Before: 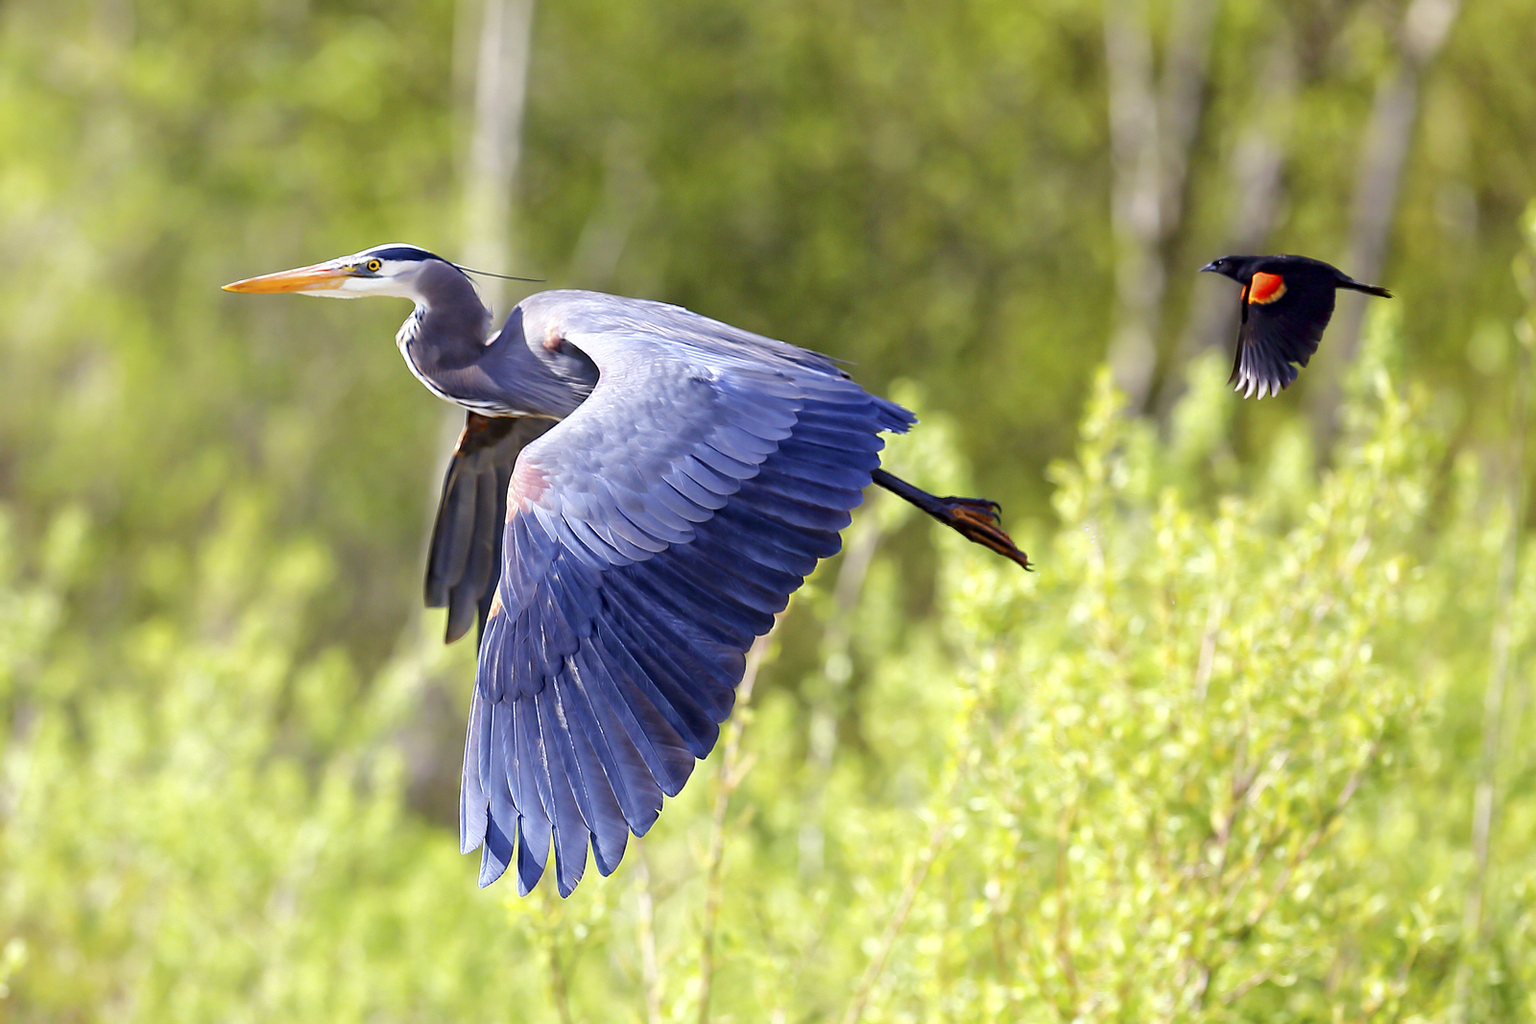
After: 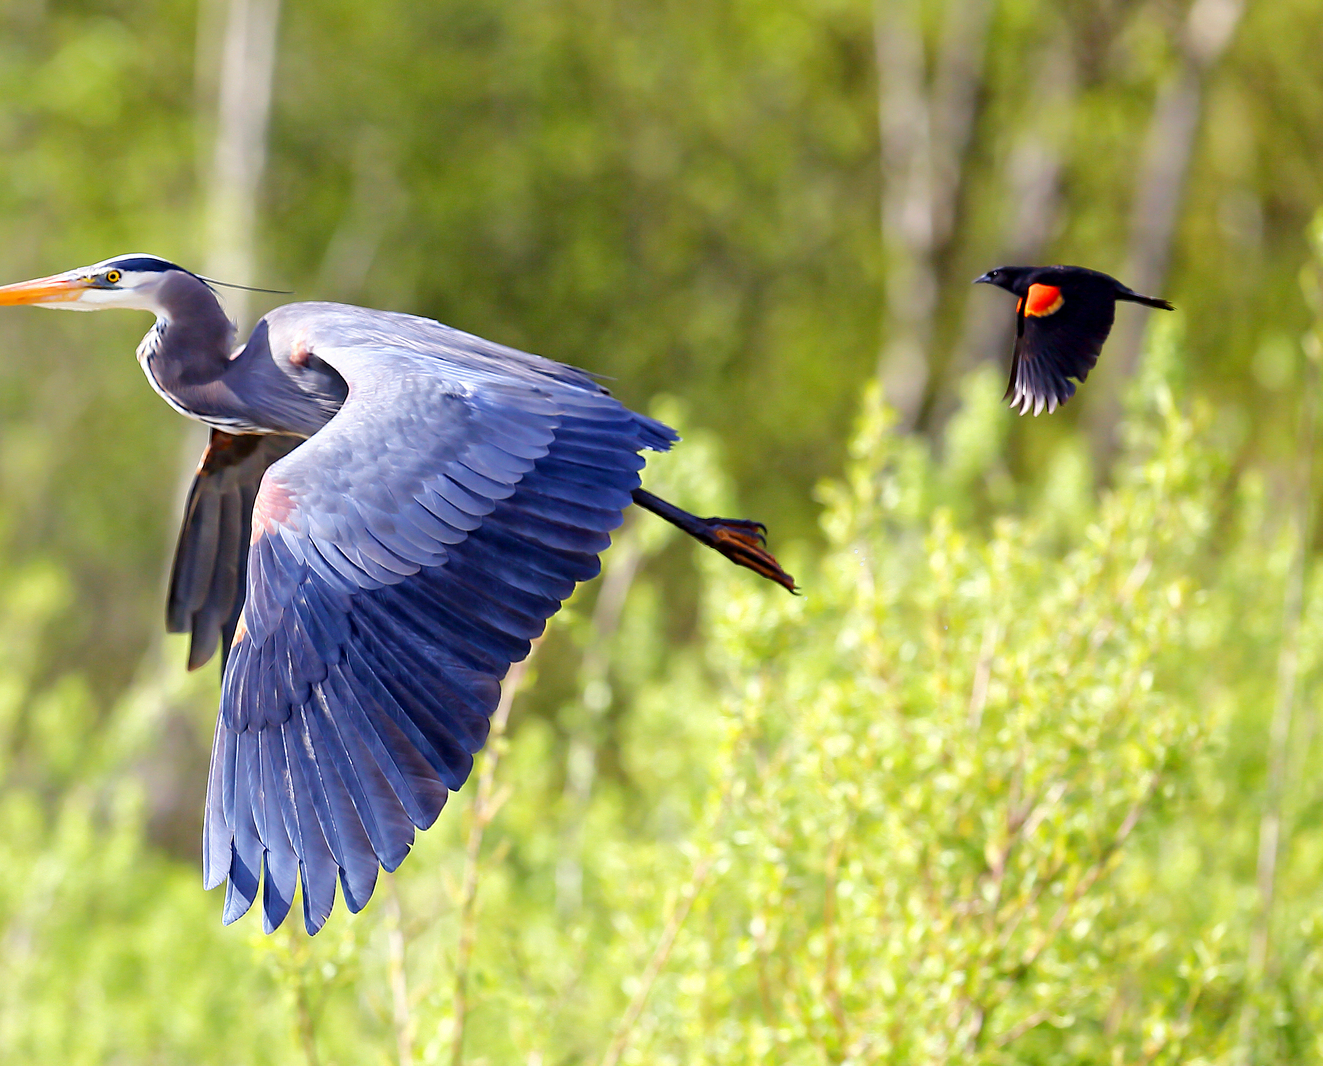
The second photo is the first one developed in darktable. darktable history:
crop: left 17.312%, bottom 0.044%
